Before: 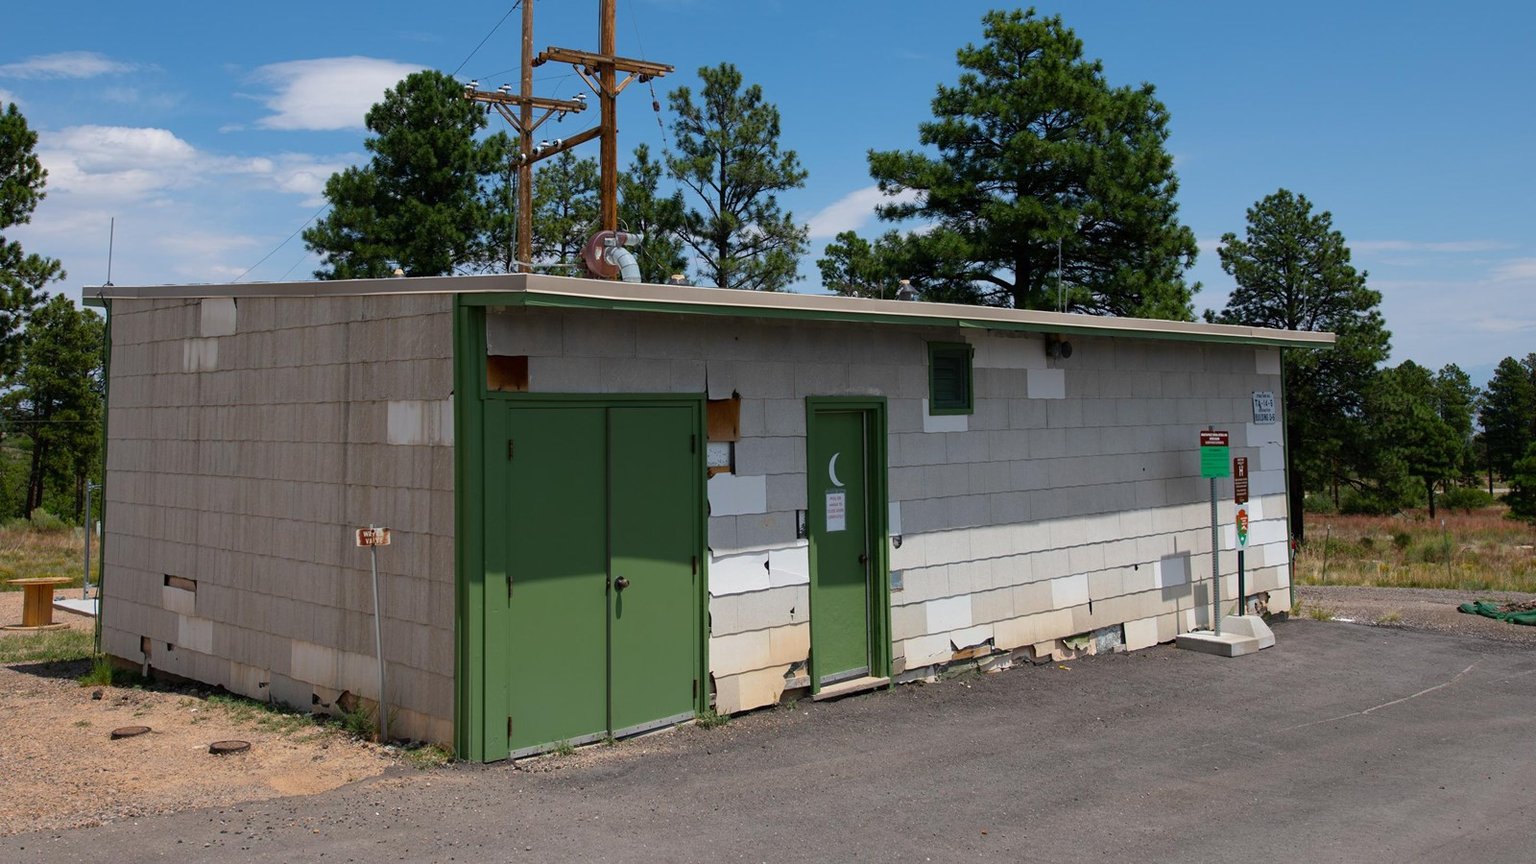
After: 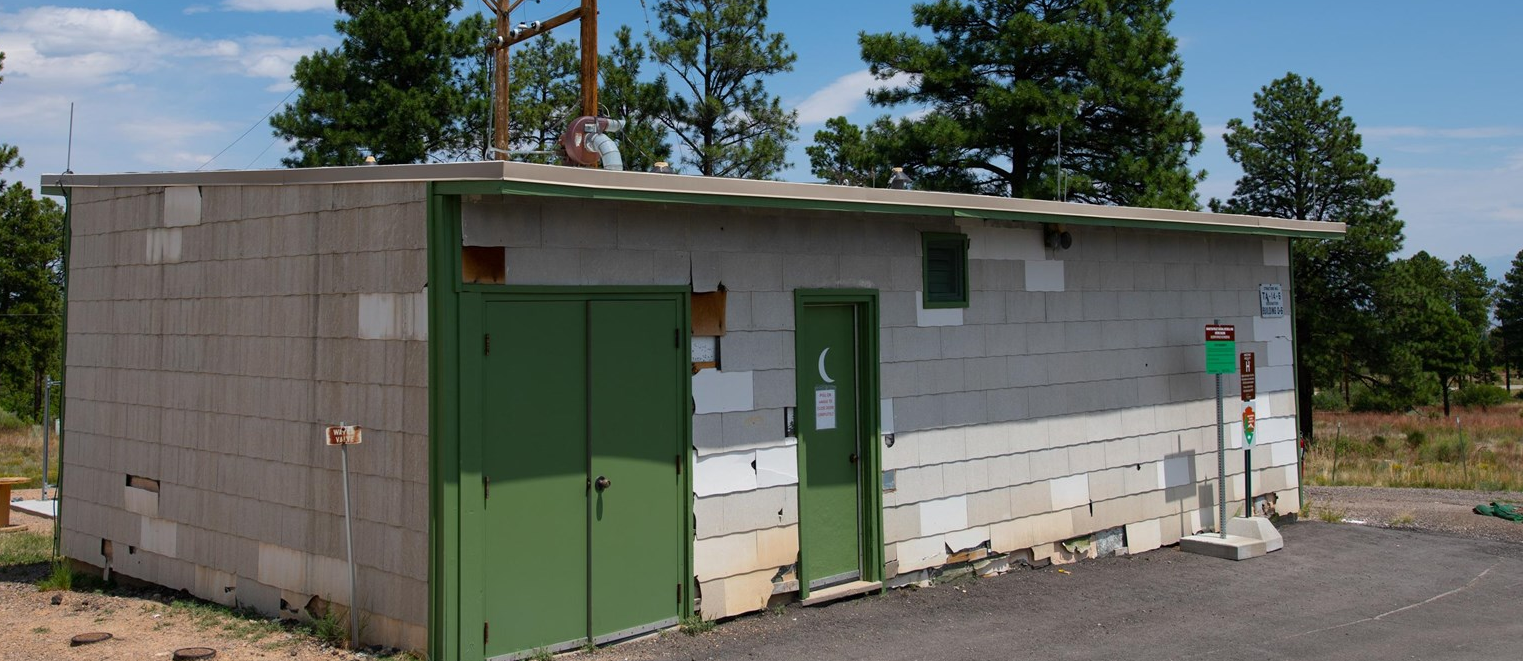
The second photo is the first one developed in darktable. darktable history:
crop and rotate: left 2.9%, top 13.802%, right 1.9%, bottom 12.749%
